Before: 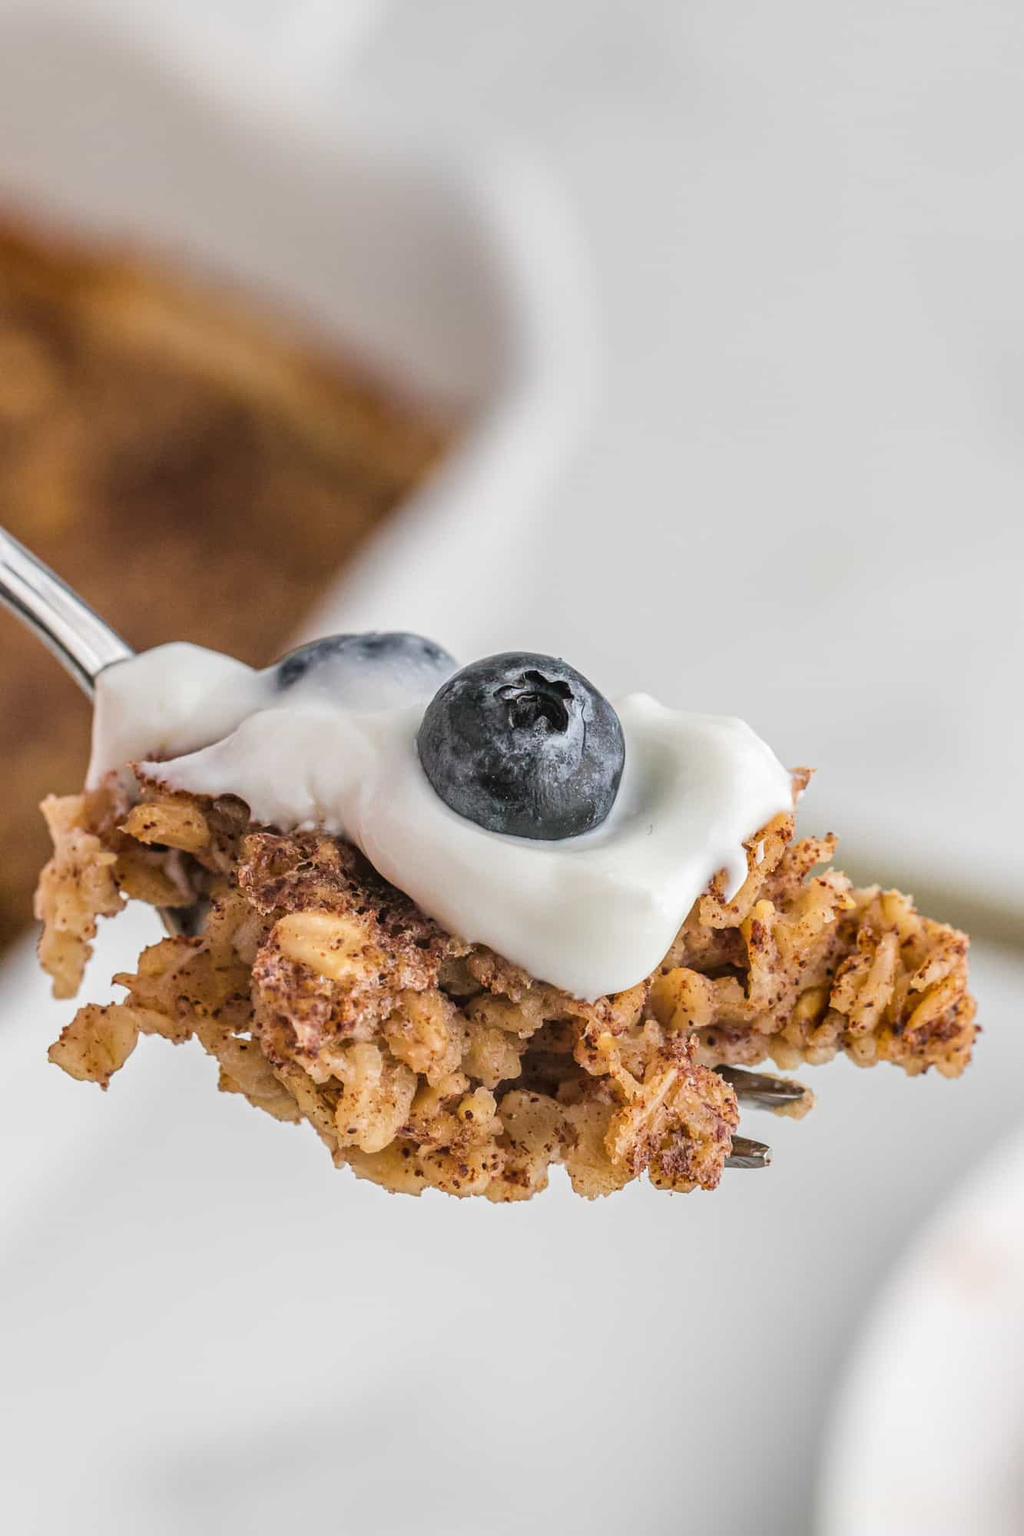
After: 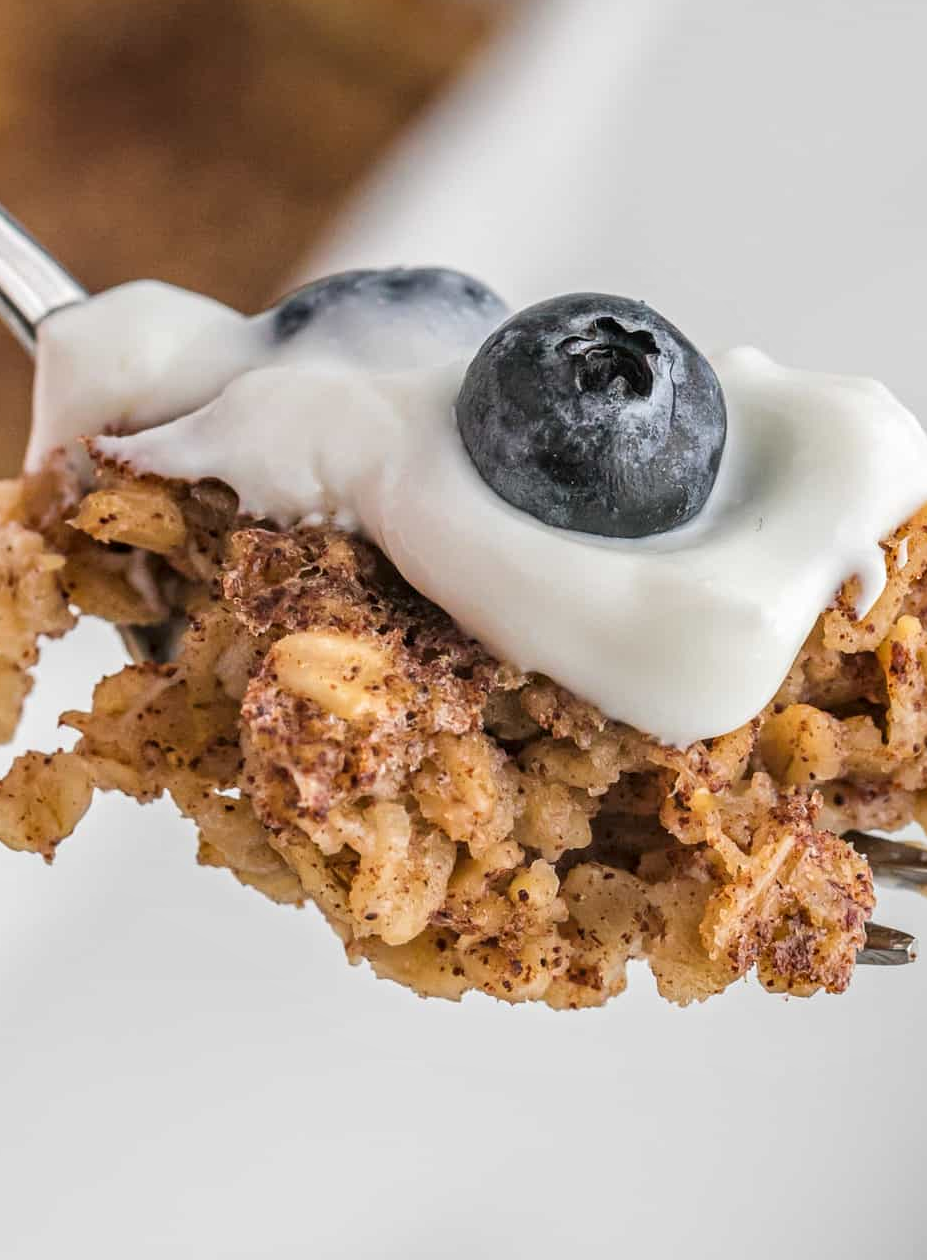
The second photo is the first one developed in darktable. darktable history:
contrast equalizer: octaves 7, y [[0.546, 0.552, 0.554, 0.554, 0.552, 0.546], [0.5 ×6], [0.5 ×6], [0 ×6], [0 ×6]], mix 0.3
crop: left 6.587%, top 27.826%, right 23.864%, bottom 9.033%
